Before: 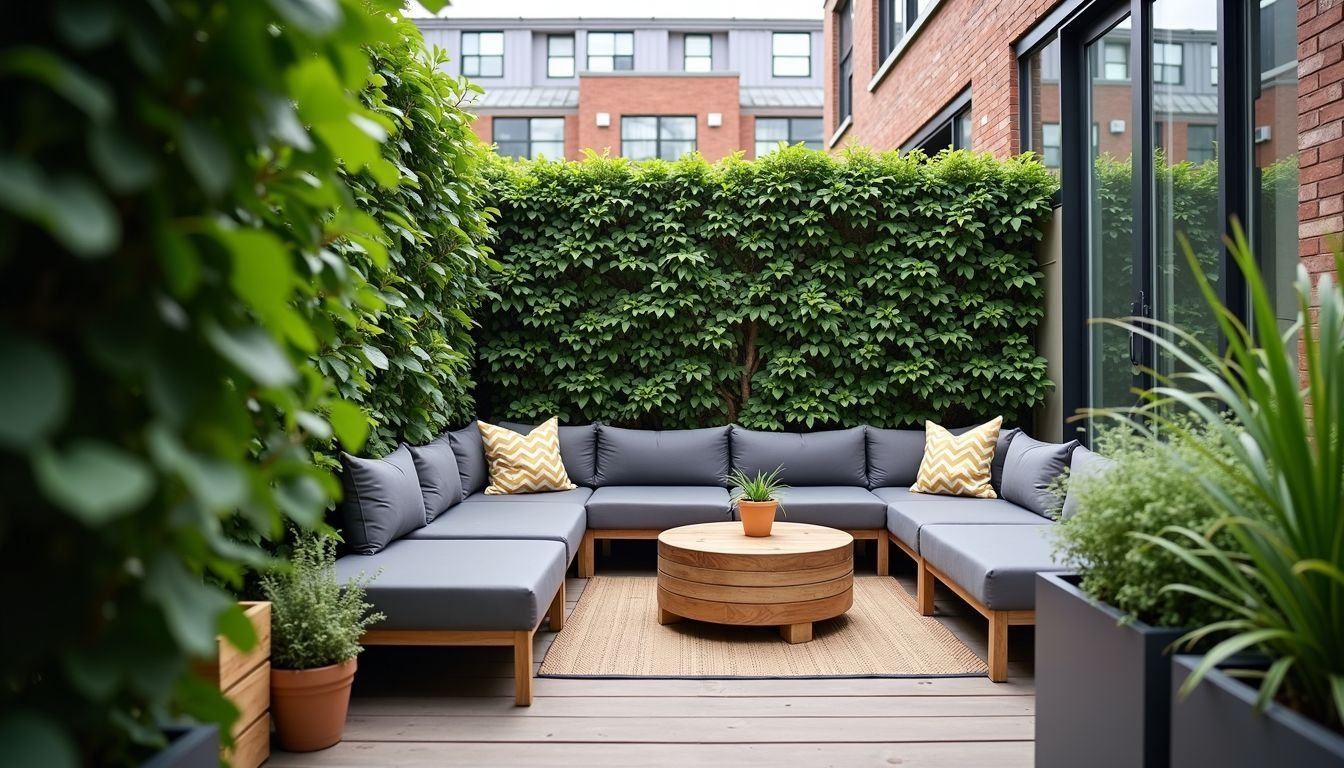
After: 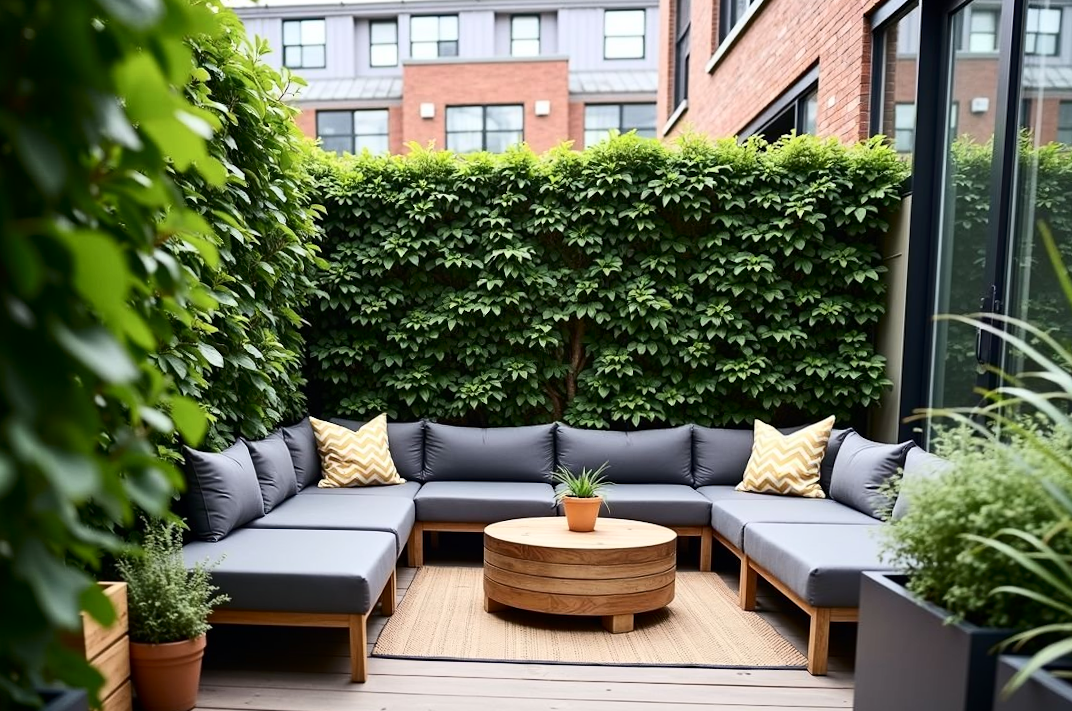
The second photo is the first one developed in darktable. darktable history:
contrast brightness saturation: contrast 0.22
crop: left 7.598%, right 7.873%
rotate and perspective: rotation 0.062°, lens shift (vertical) 0.115, lens shift (horizontal) -0.133, crop left 0.047, crop right 0.94, crop top 0.061, crop bottom 0.94
